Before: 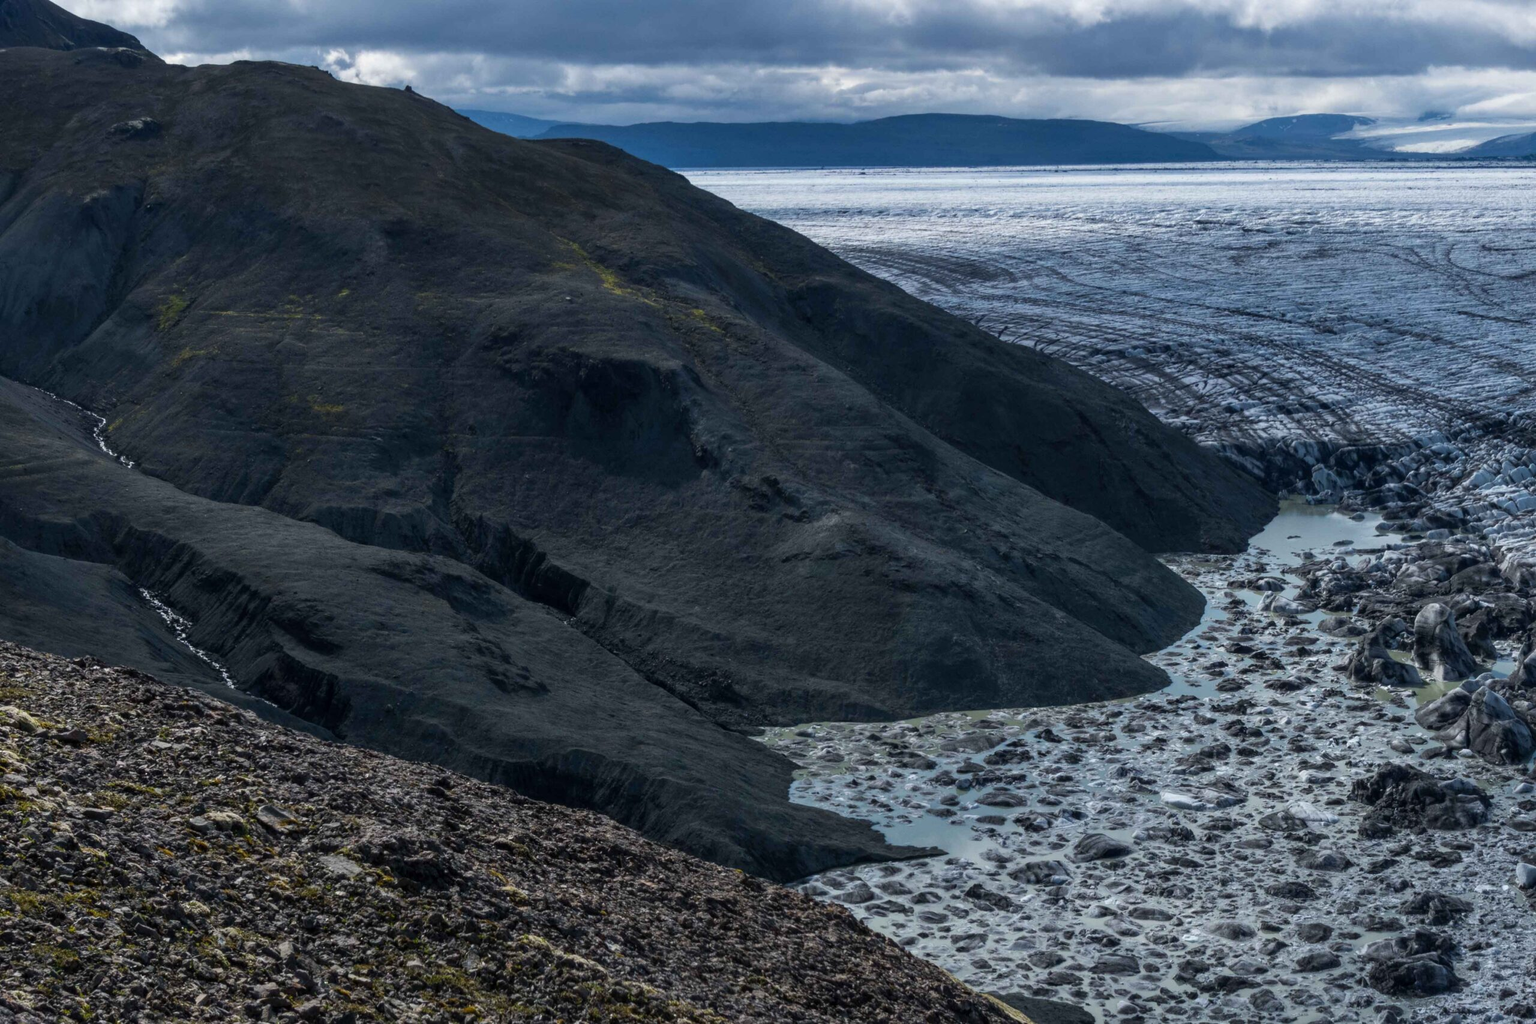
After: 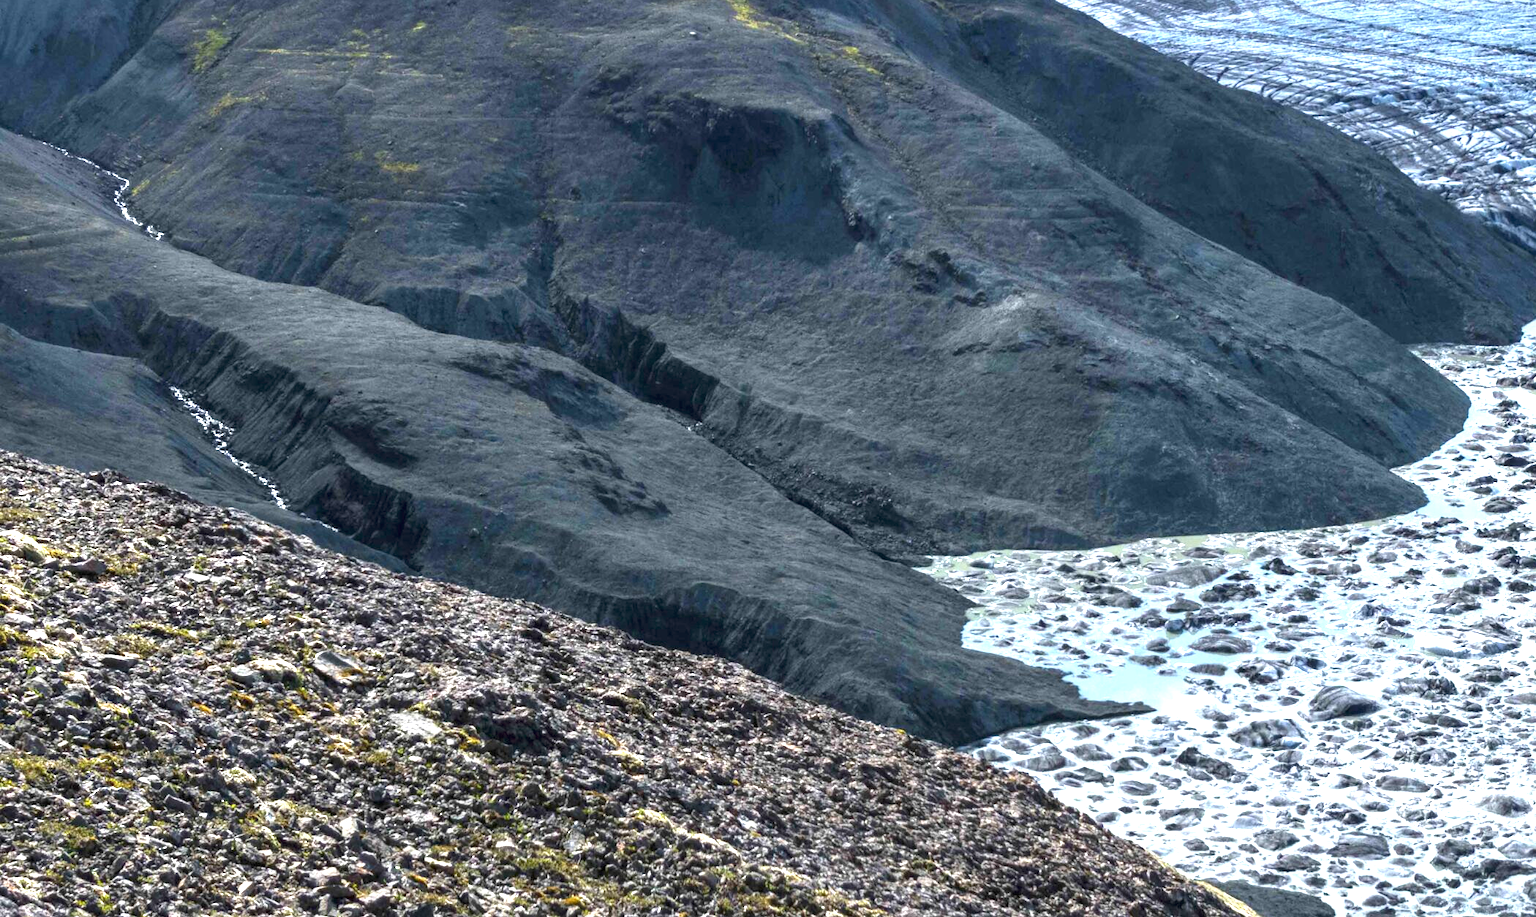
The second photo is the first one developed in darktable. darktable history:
exposure: black level correction 0, exposure 2.088 EV, compensate exposure bias true, compensate highlight preservation false
crop: top 26.531%, right 17.959%
